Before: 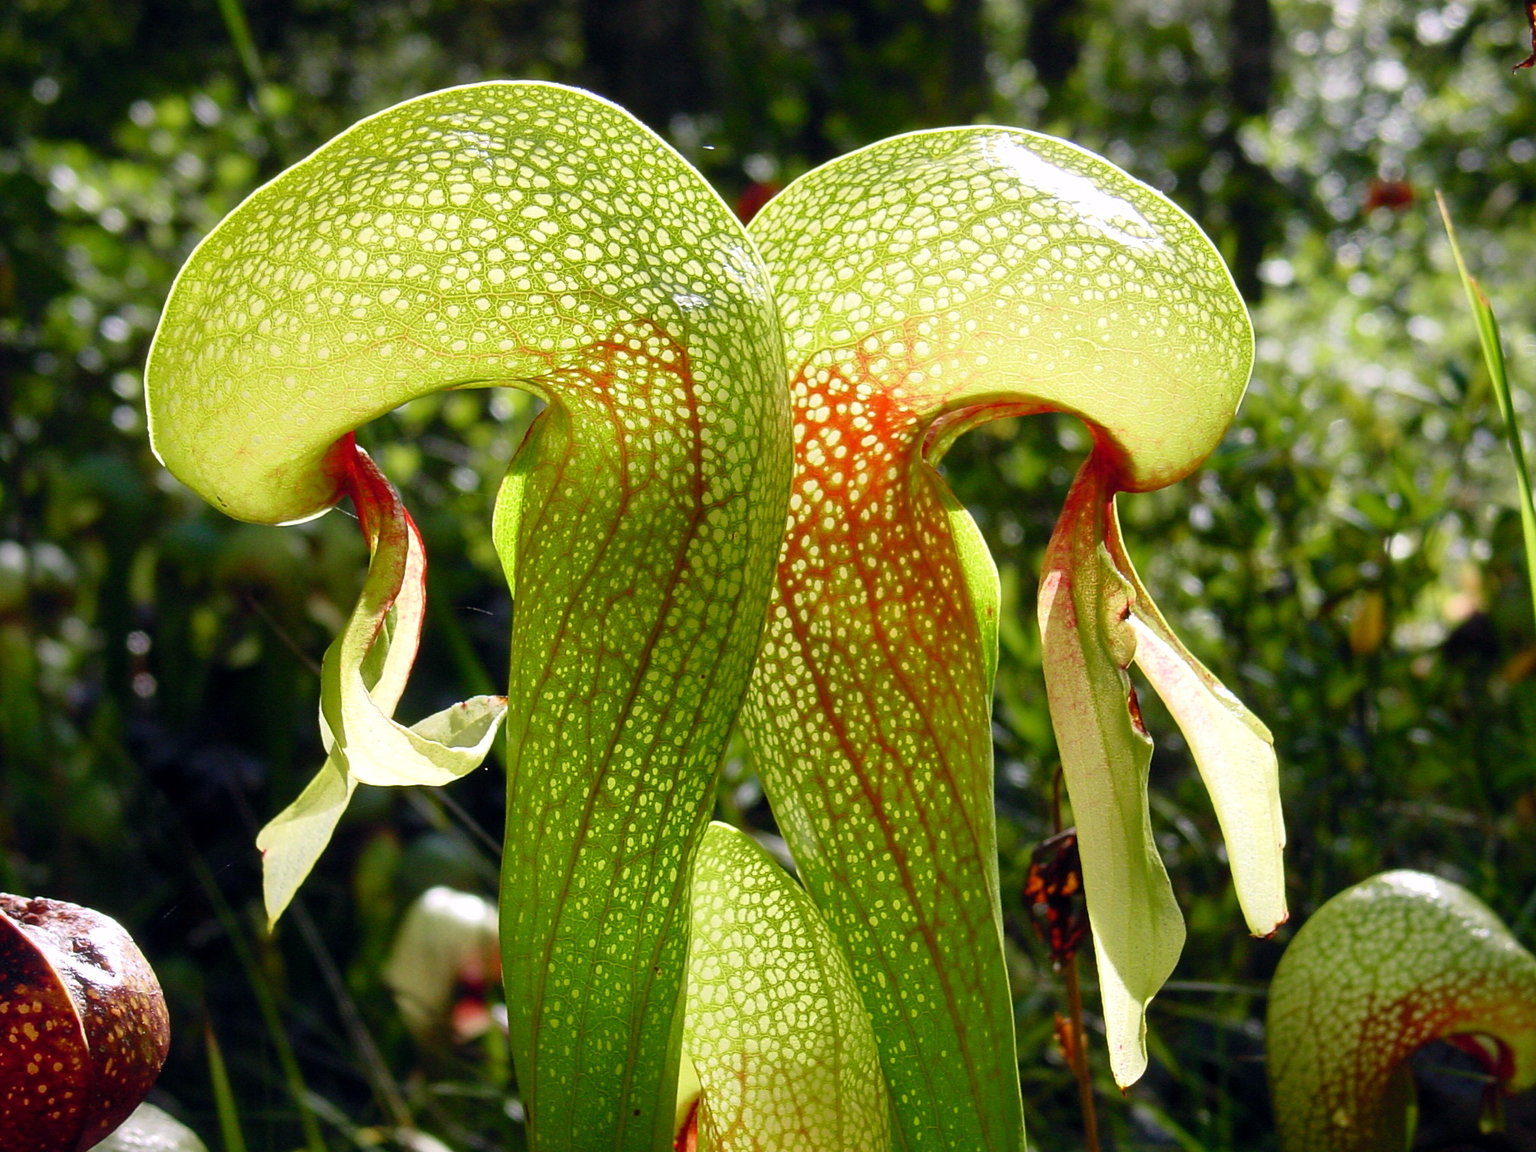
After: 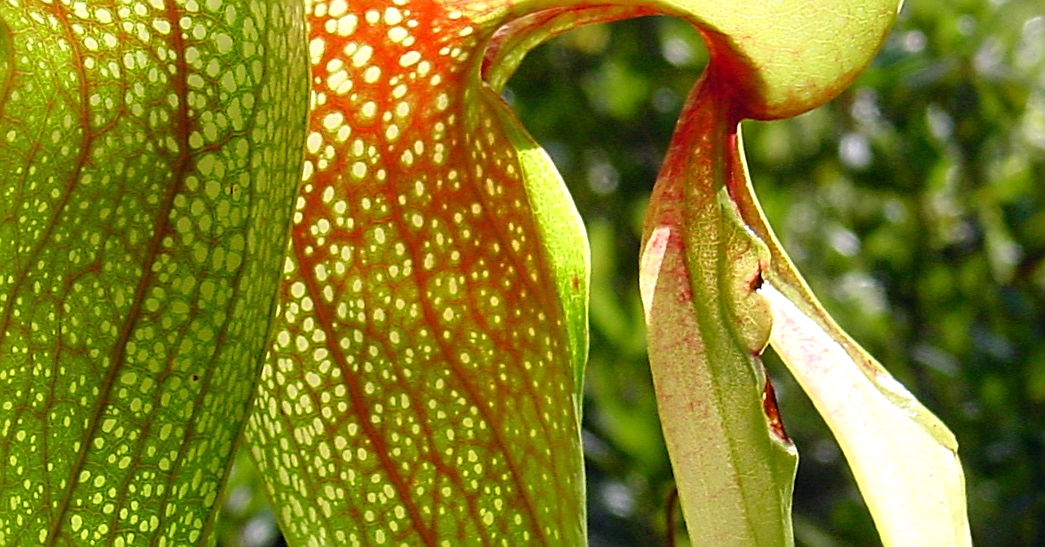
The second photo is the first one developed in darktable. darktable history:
rotate and perspective: rotation -1.24°, automatic cropping off
exposure: exposure 0.197 EV, compensate highlight preservation false
crop: left 36.607%, top 34.735%, right 13.146%, bottom 30.611%
sharpen: on, module defaults
